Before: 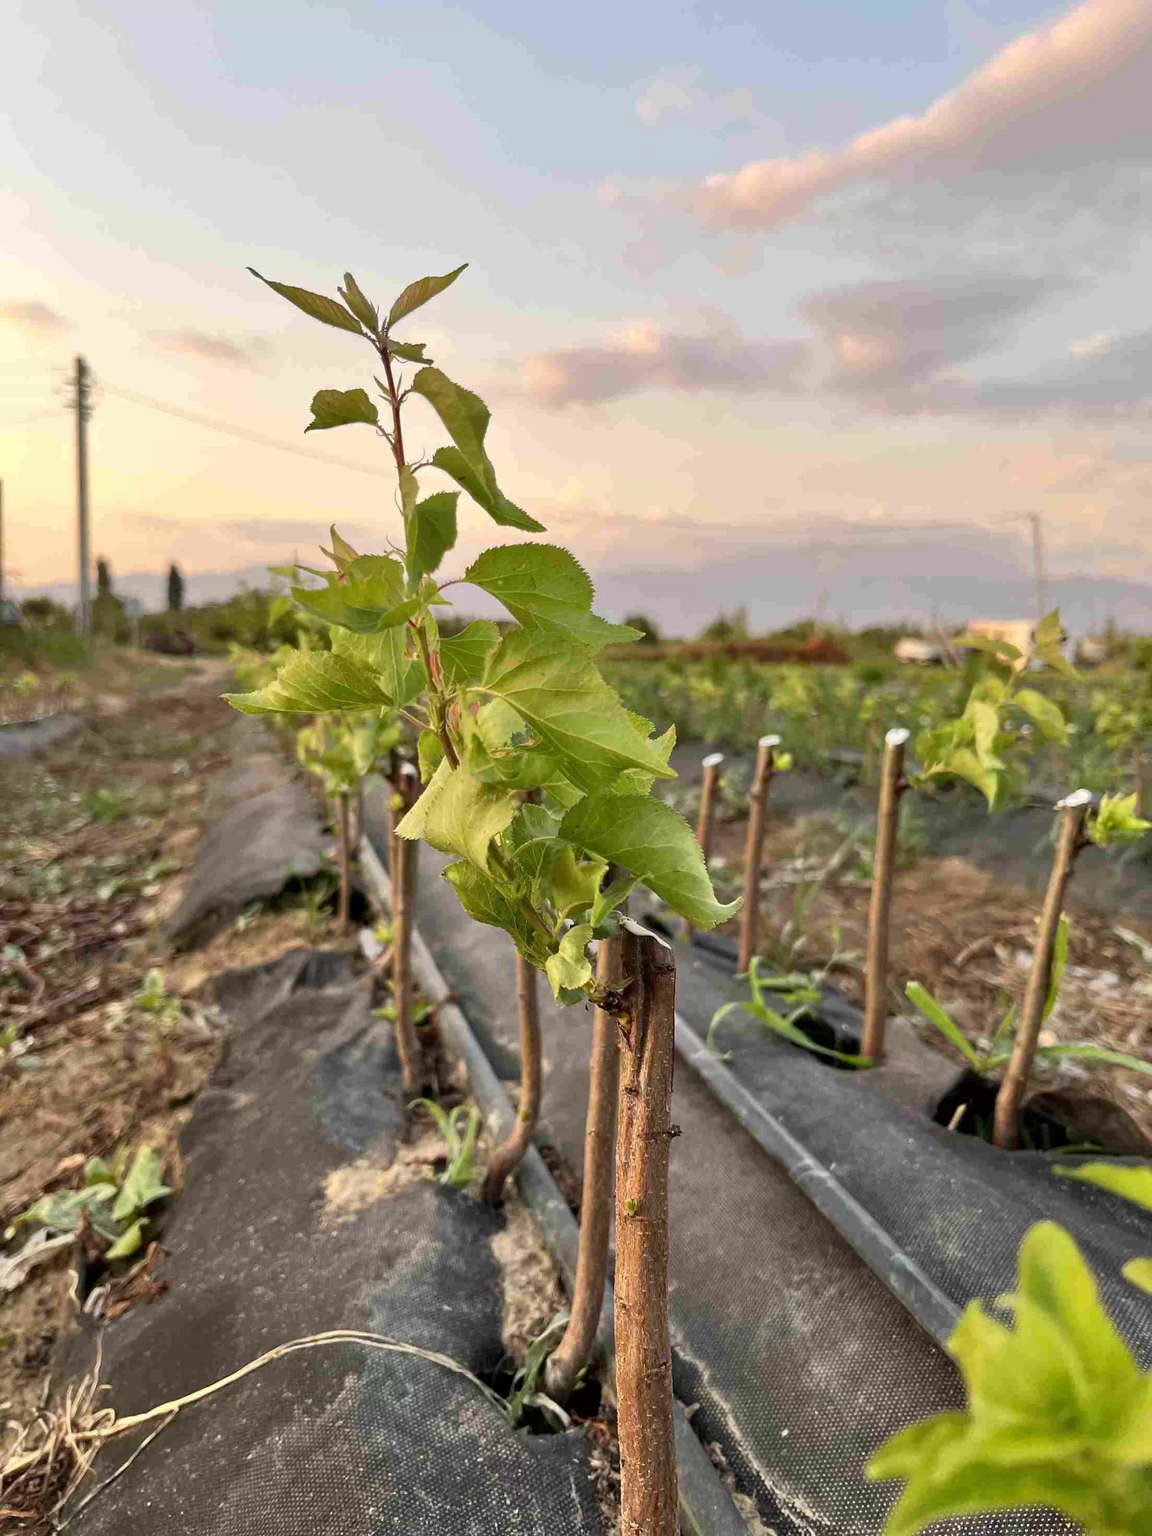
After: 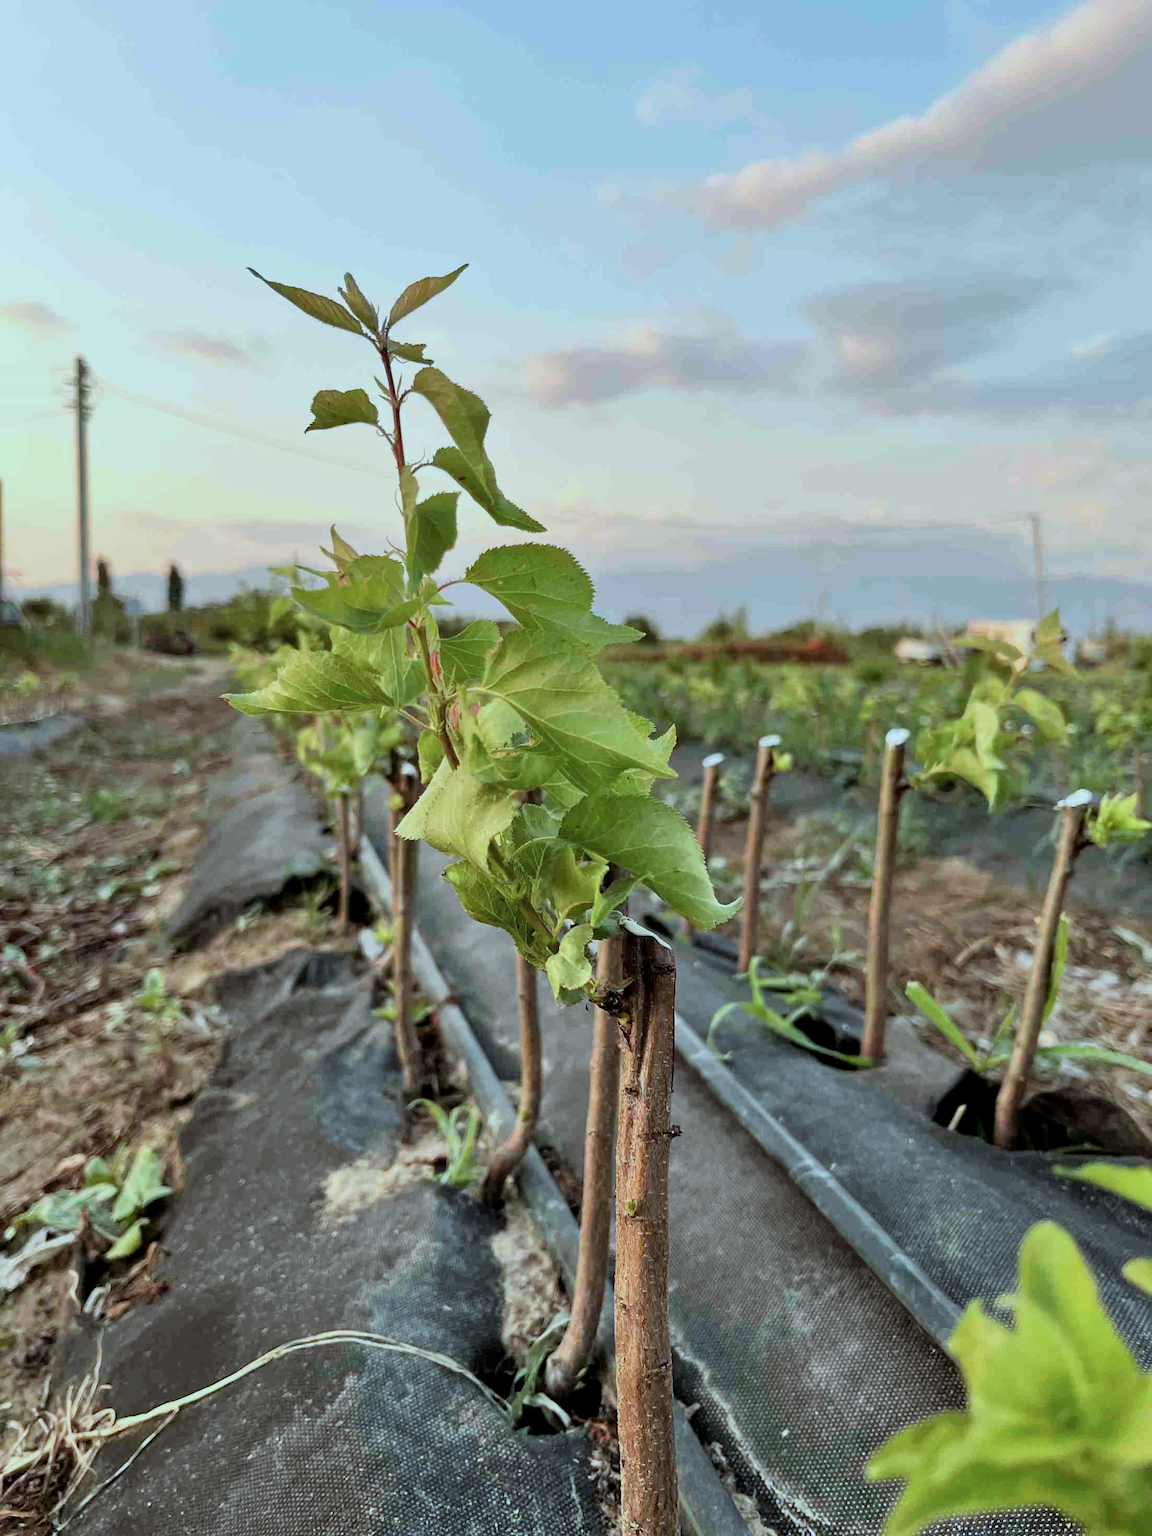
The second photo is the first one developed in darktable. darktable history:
color correction: highlights a* -11.72, highlights b* -15.5
filmic rgb: middle gray luminance 9.35%, black relative exposure -10.65 EV, white relative exposure 3.43 EV, target black luminance 0%, hardness 5.97, latitude 59.65%, contrast 1.088, highlights saturation mix 6.37%, shadows ↔ highlights balance 29.11%
